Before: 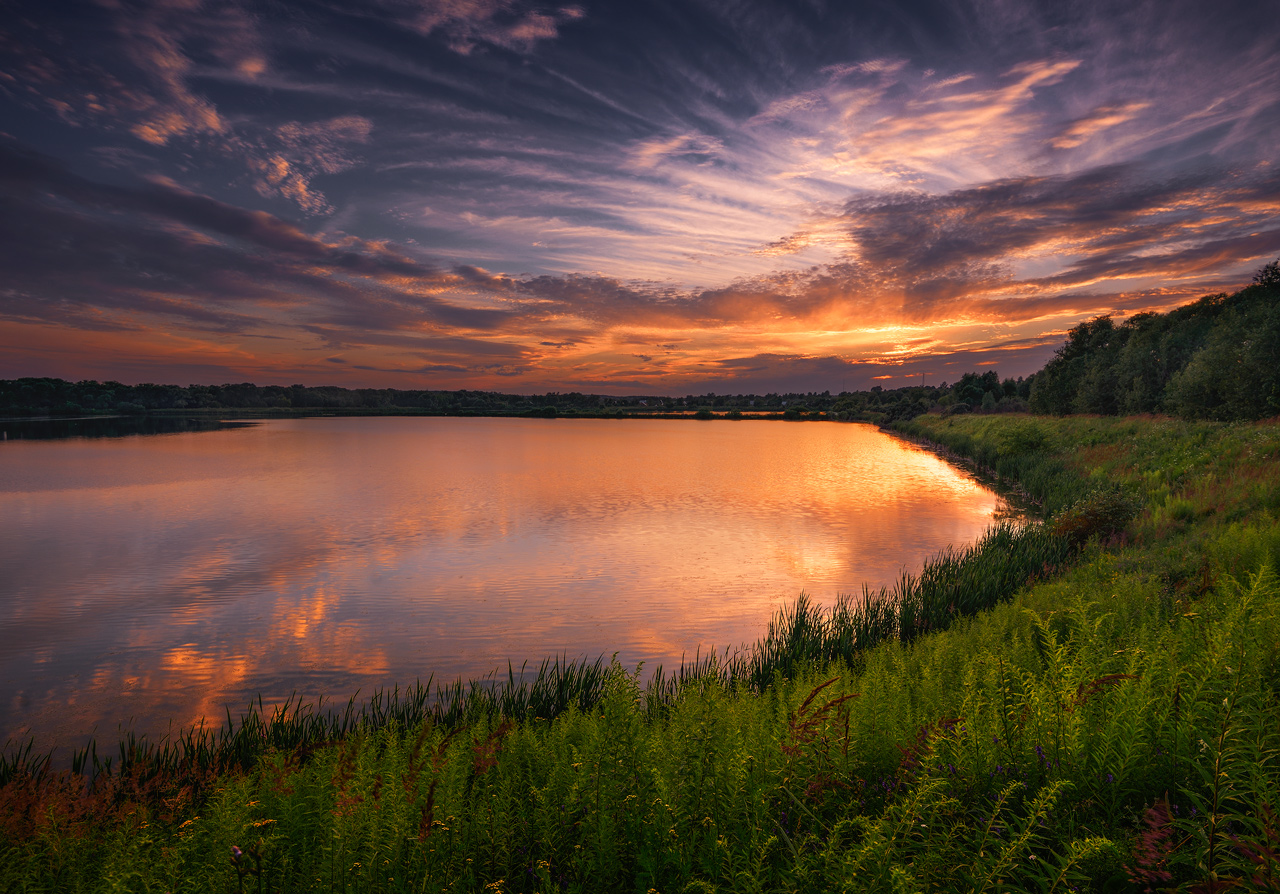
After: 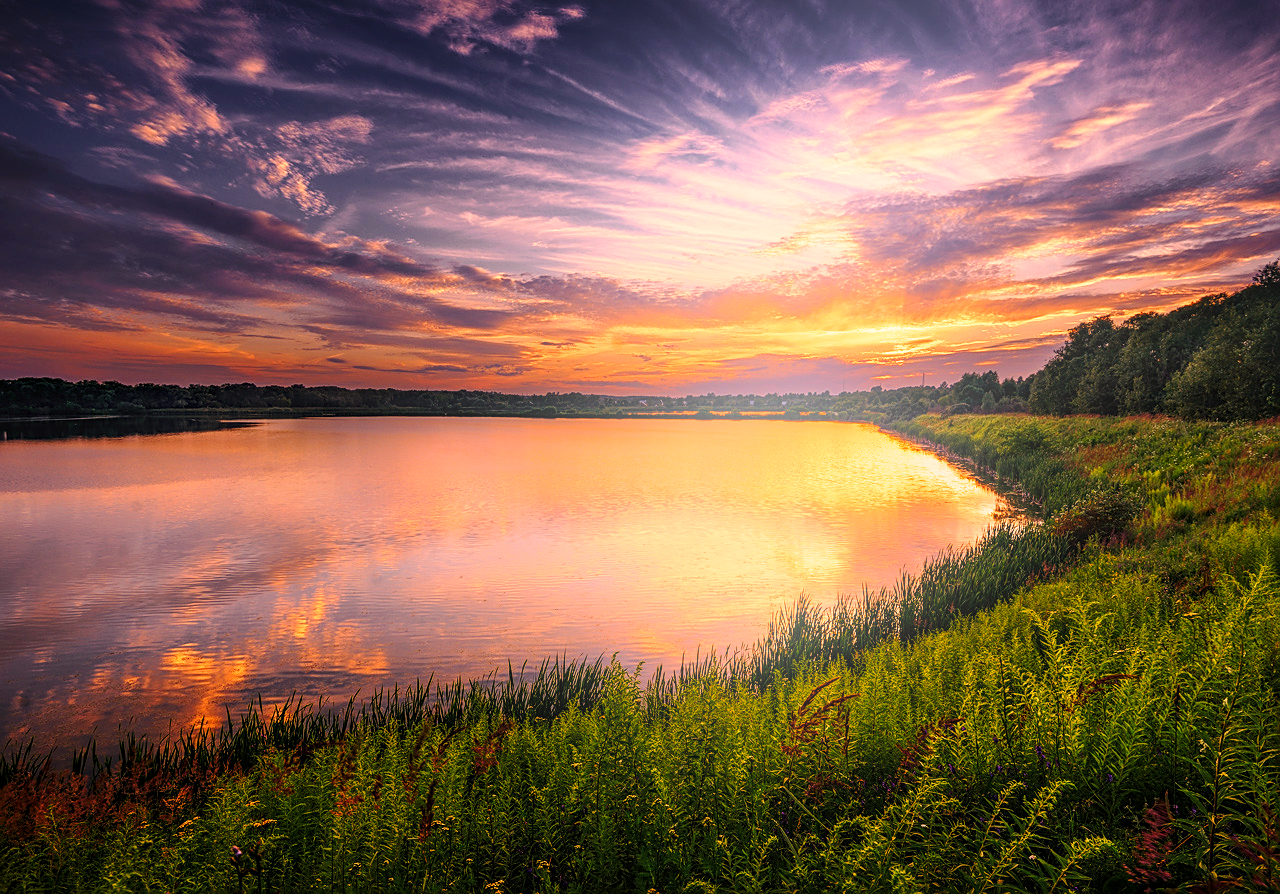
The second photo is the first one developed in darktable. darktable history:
local contrast: detail 130%
base curve: curves: ch0 [(0, 0) (0.028, 0.03) (0.121, 0.232) (0.46, 0.748) (0.859, 0.968) (1, 1)], preserve colors none
sharpen: on, module defaults
color correction: highlights a* 11.96, highlights b* 11.58
bloom: on, module defaults
